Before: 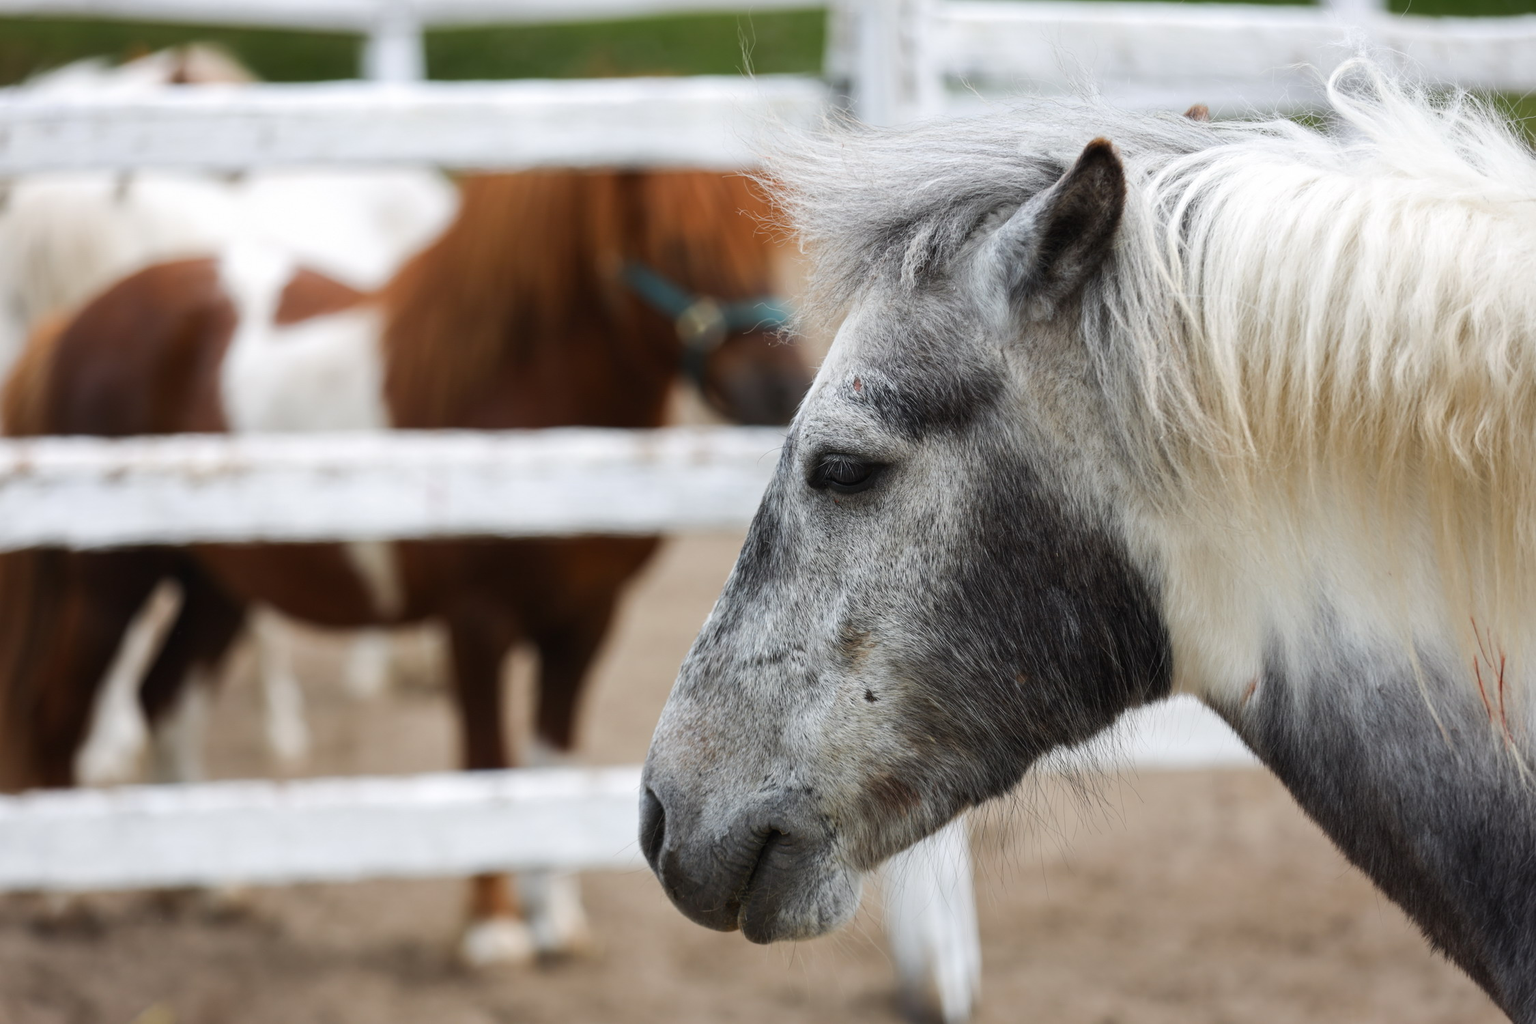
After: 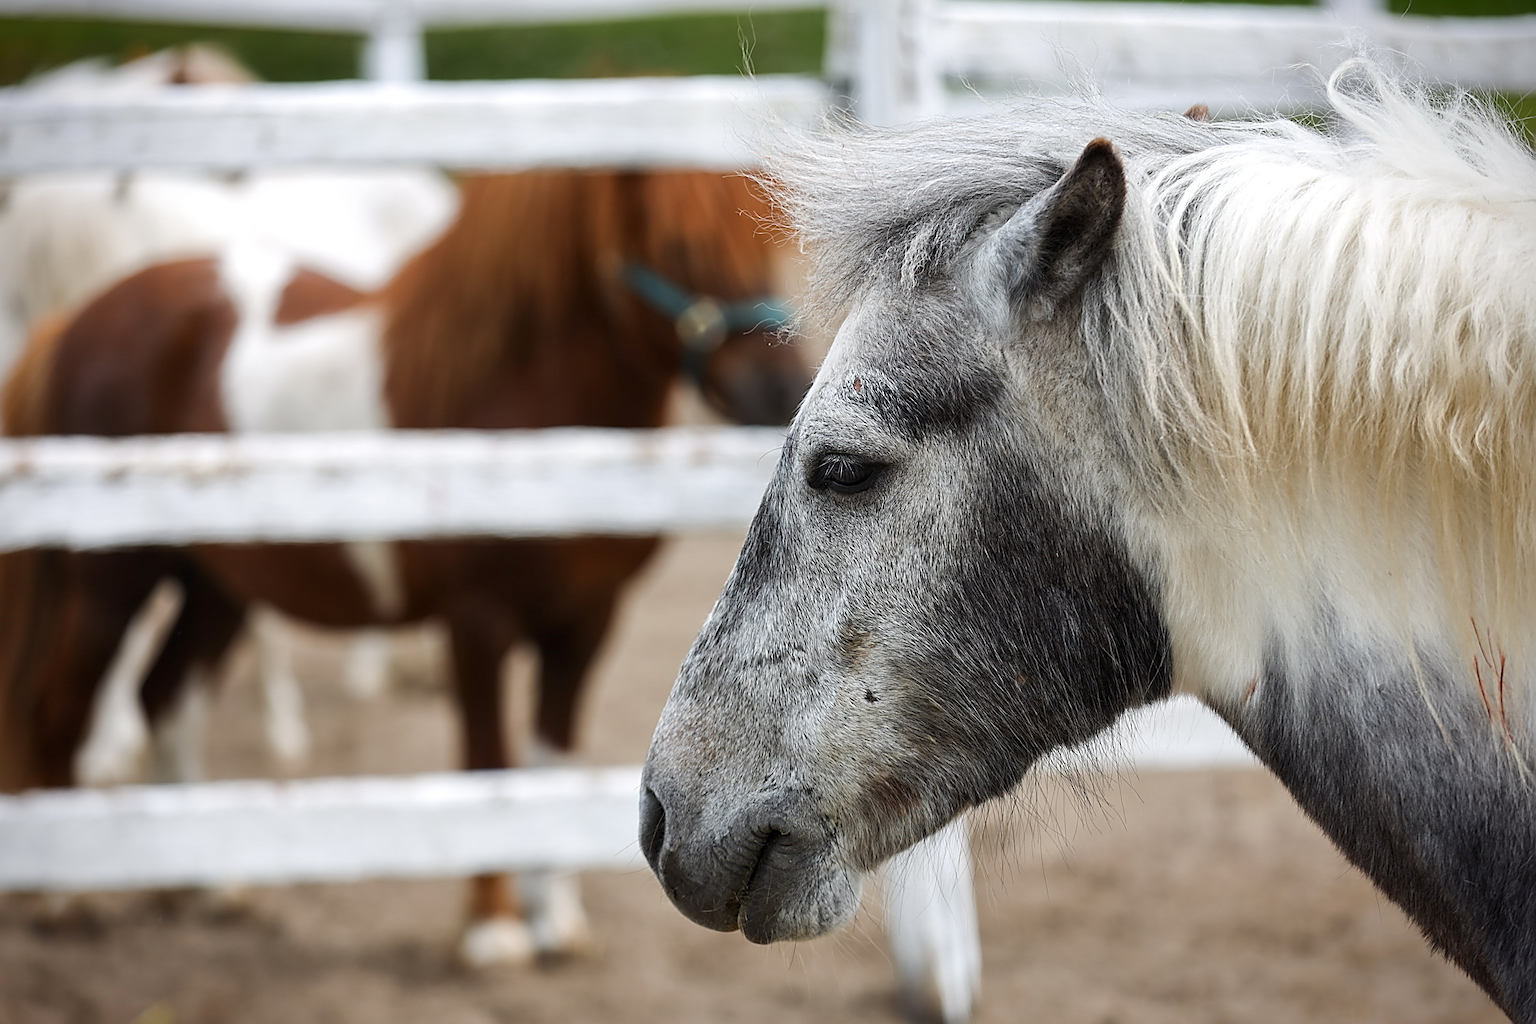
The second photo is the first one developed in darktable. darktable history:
sharpen: radius 1.685, amount 1.294
local contrast: mode bilateral grid, contrast 20, coarseness 50, detail 120%, midtone range 0.2
vignetting: fall-off start 88.53%, fall-off radius 44.2%, saturation 0.376, width/height ratio 1.161
